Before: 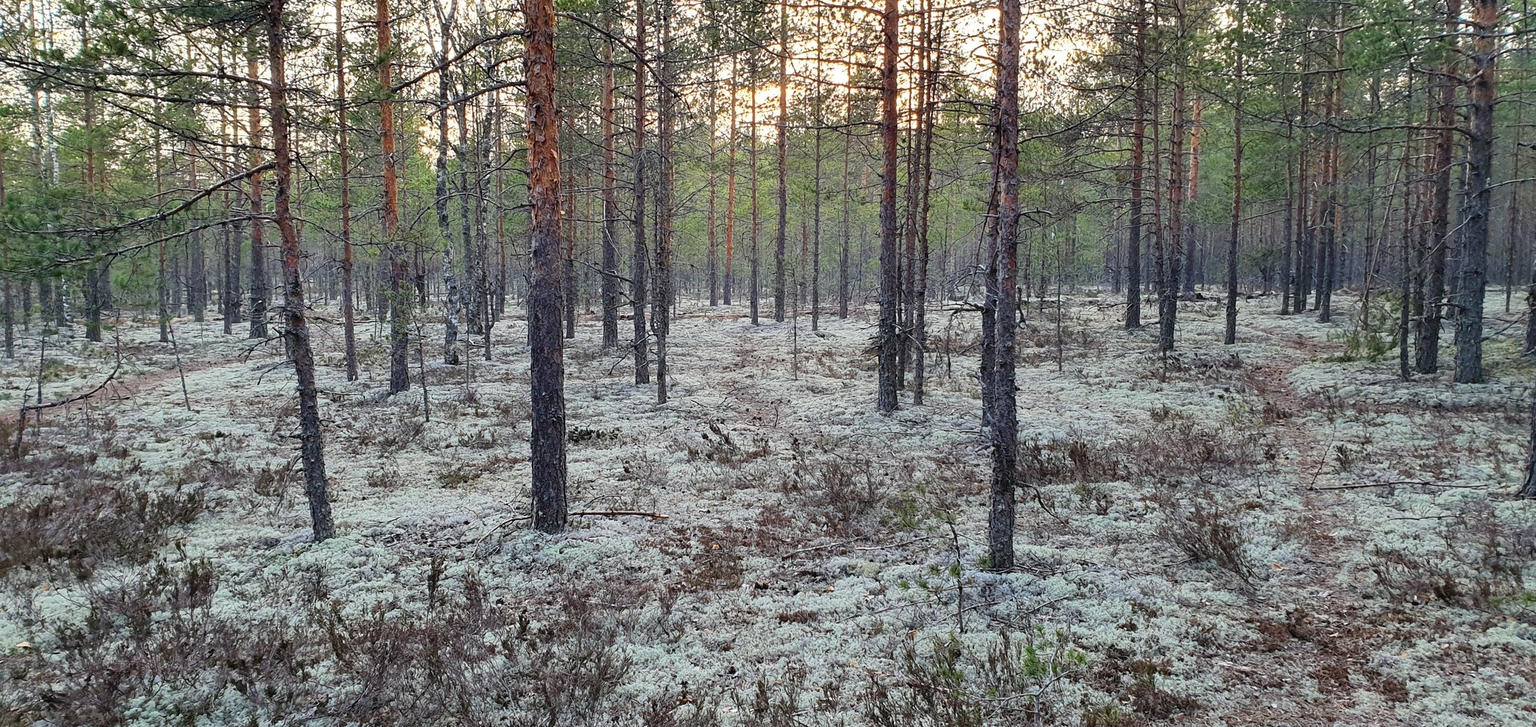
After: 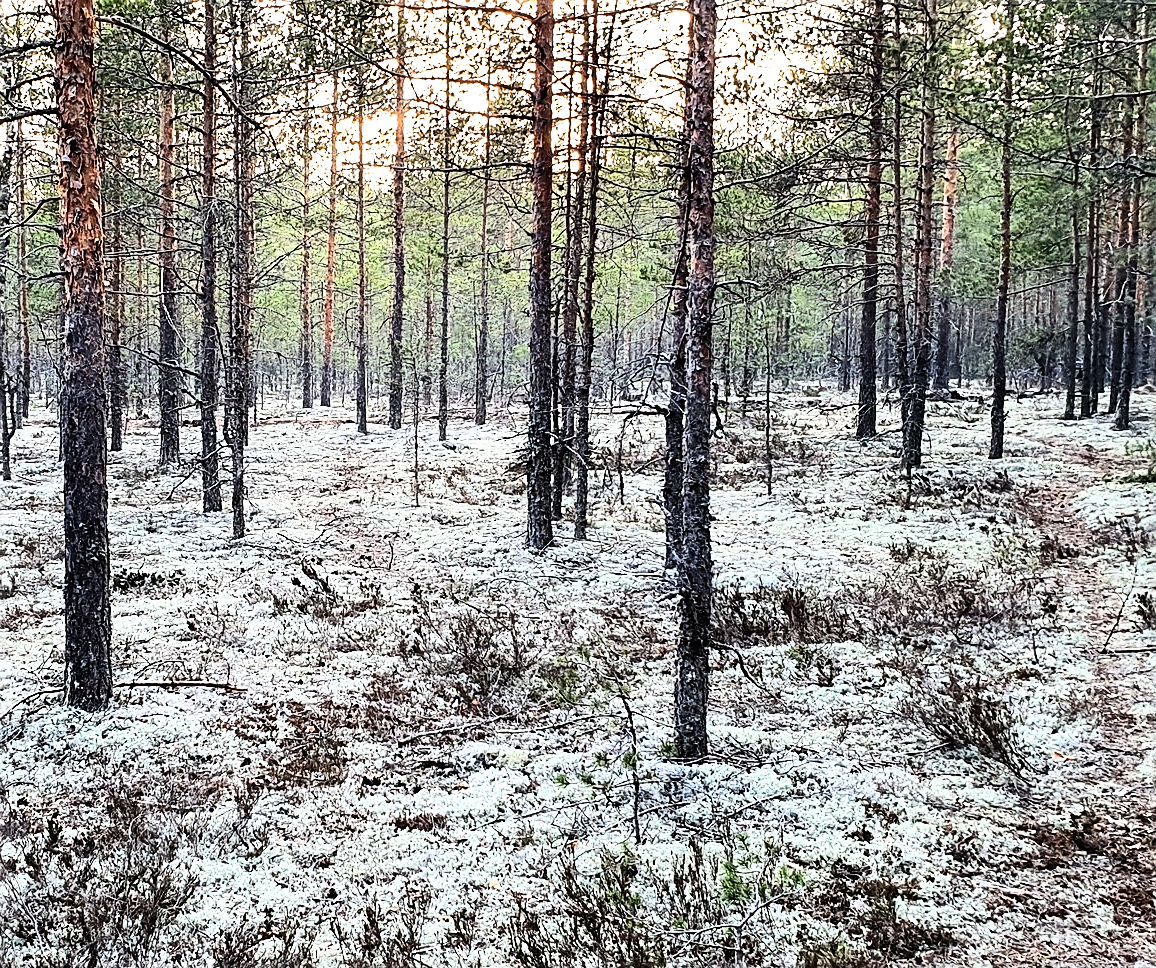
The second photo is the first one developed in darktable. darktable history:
crop: left 31.489%, top 0.018%, right 12.027%
sharpen: on, module defaults
exposure: black level correction -0.005, exposure 0.613 EV, compensate exposure bias true, compensate highlight preservation false
filmic rgb: black relative exposure -5.57 EV, white relative exposure 2.5 EV, target black luminance 0%, hardness 4.53, latitude 67.08%, contrast 1.449, shadows ↔ highlights balance -3.79%, color science v5 (2021), contrast in shadows safe, contrast in highlights safe
contrast brightness saturation: contrast 0.277
